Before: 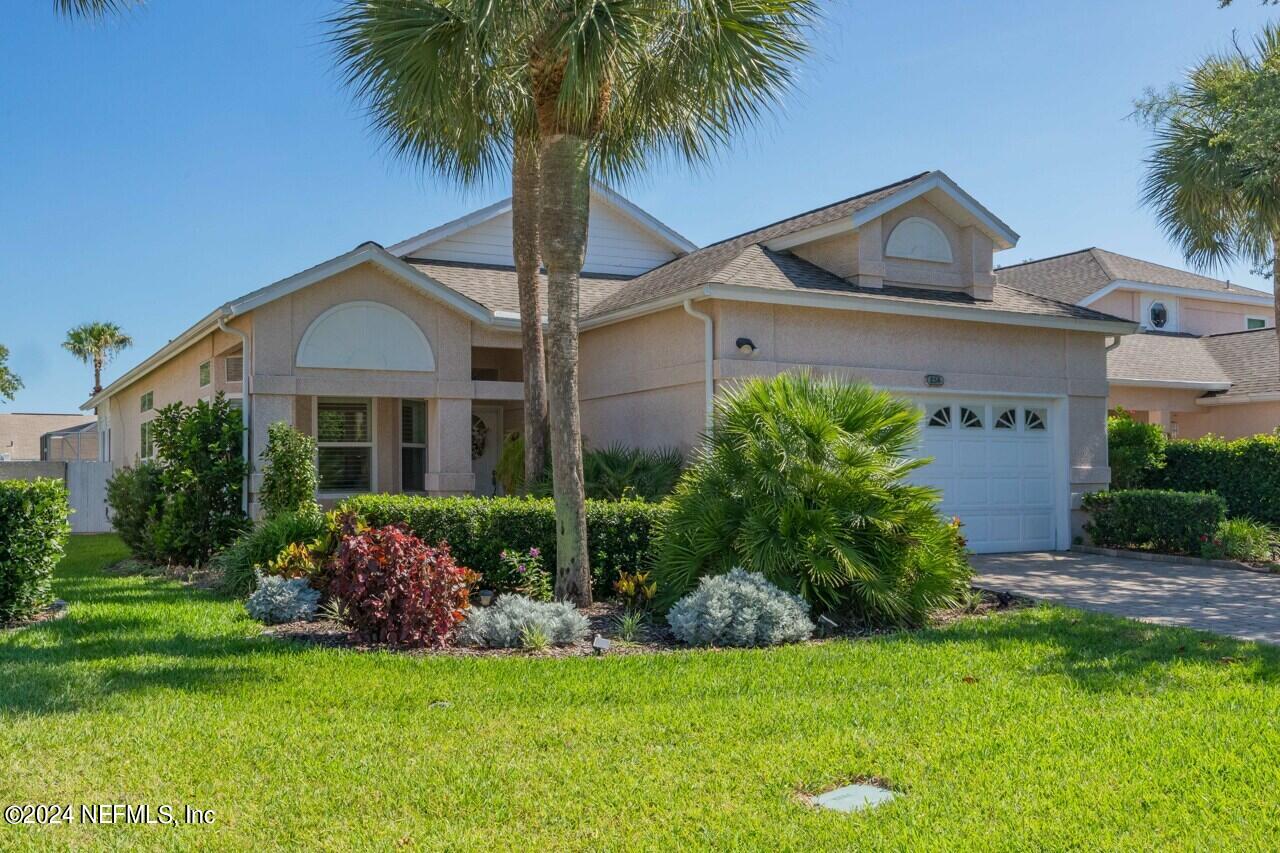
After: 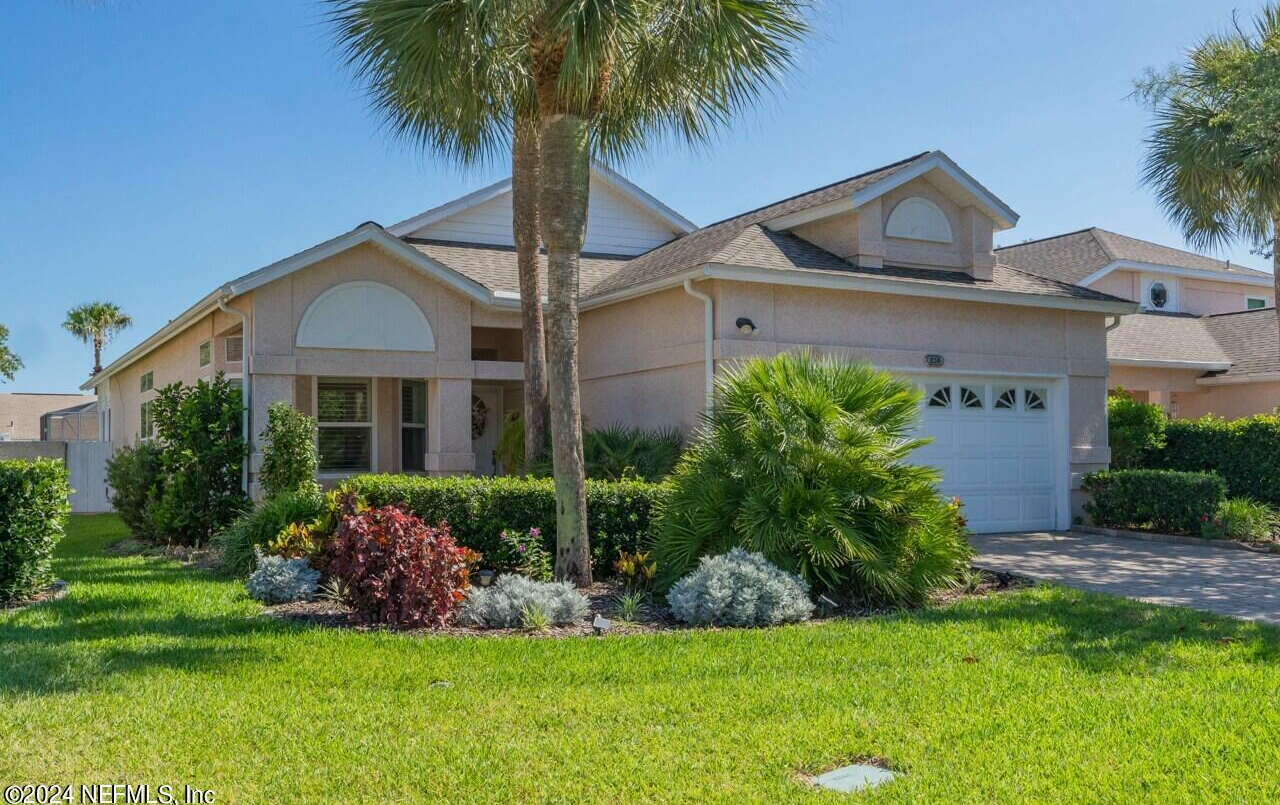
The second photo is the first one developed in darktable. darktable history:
crop and rotate: top 2.459%, bottom 3.056%
